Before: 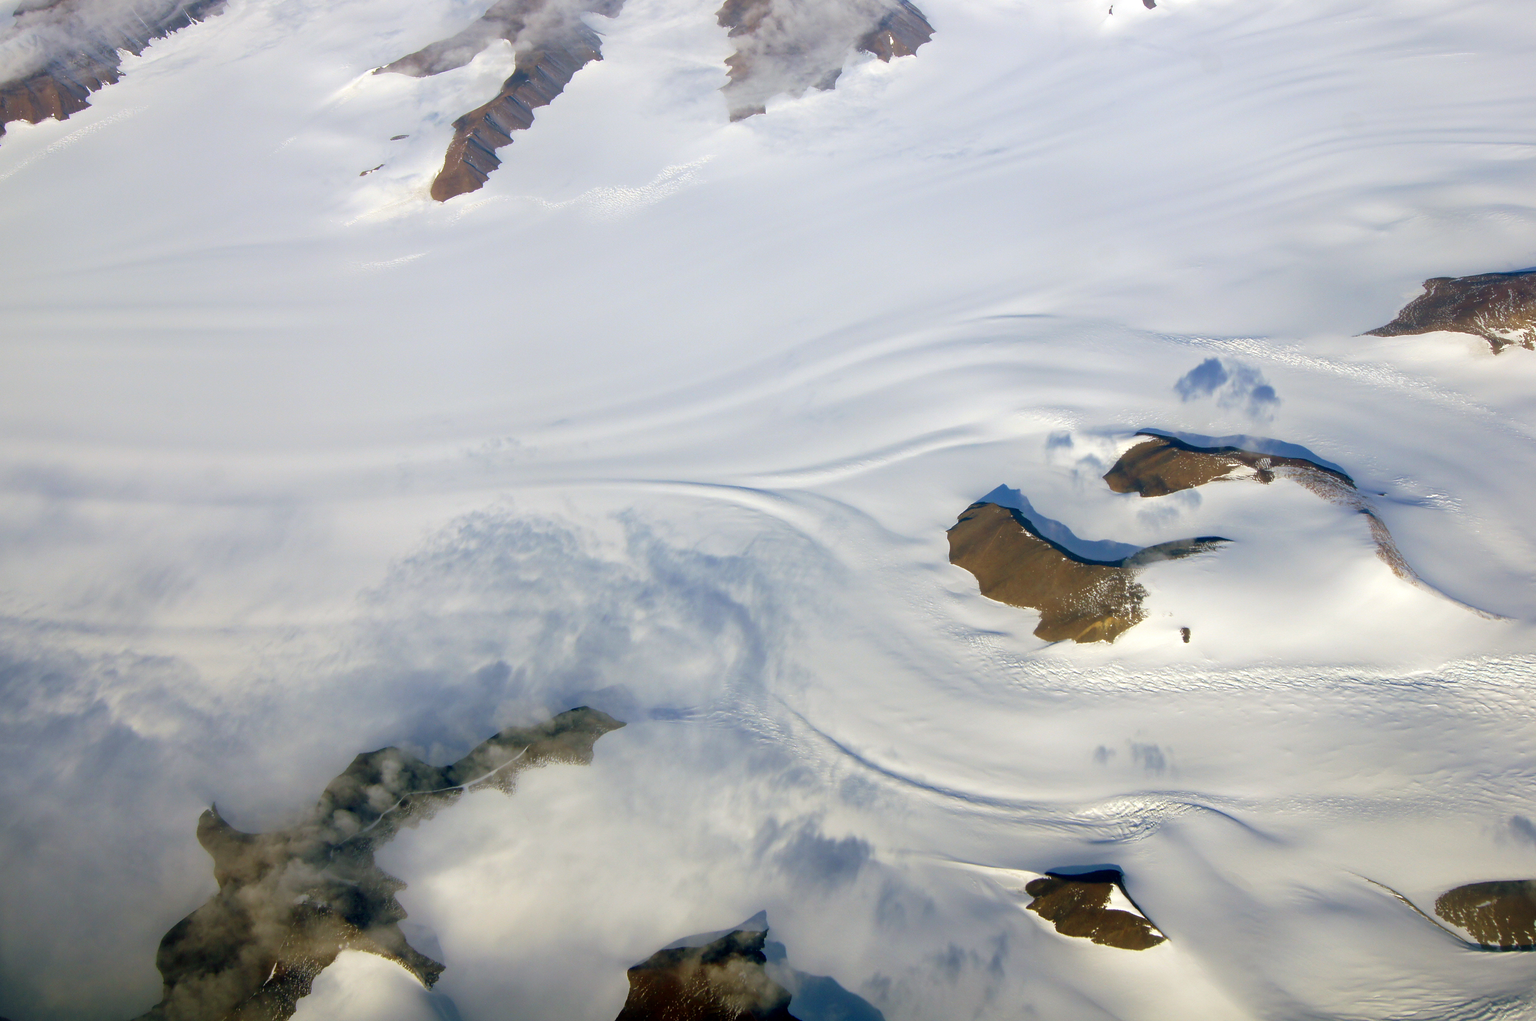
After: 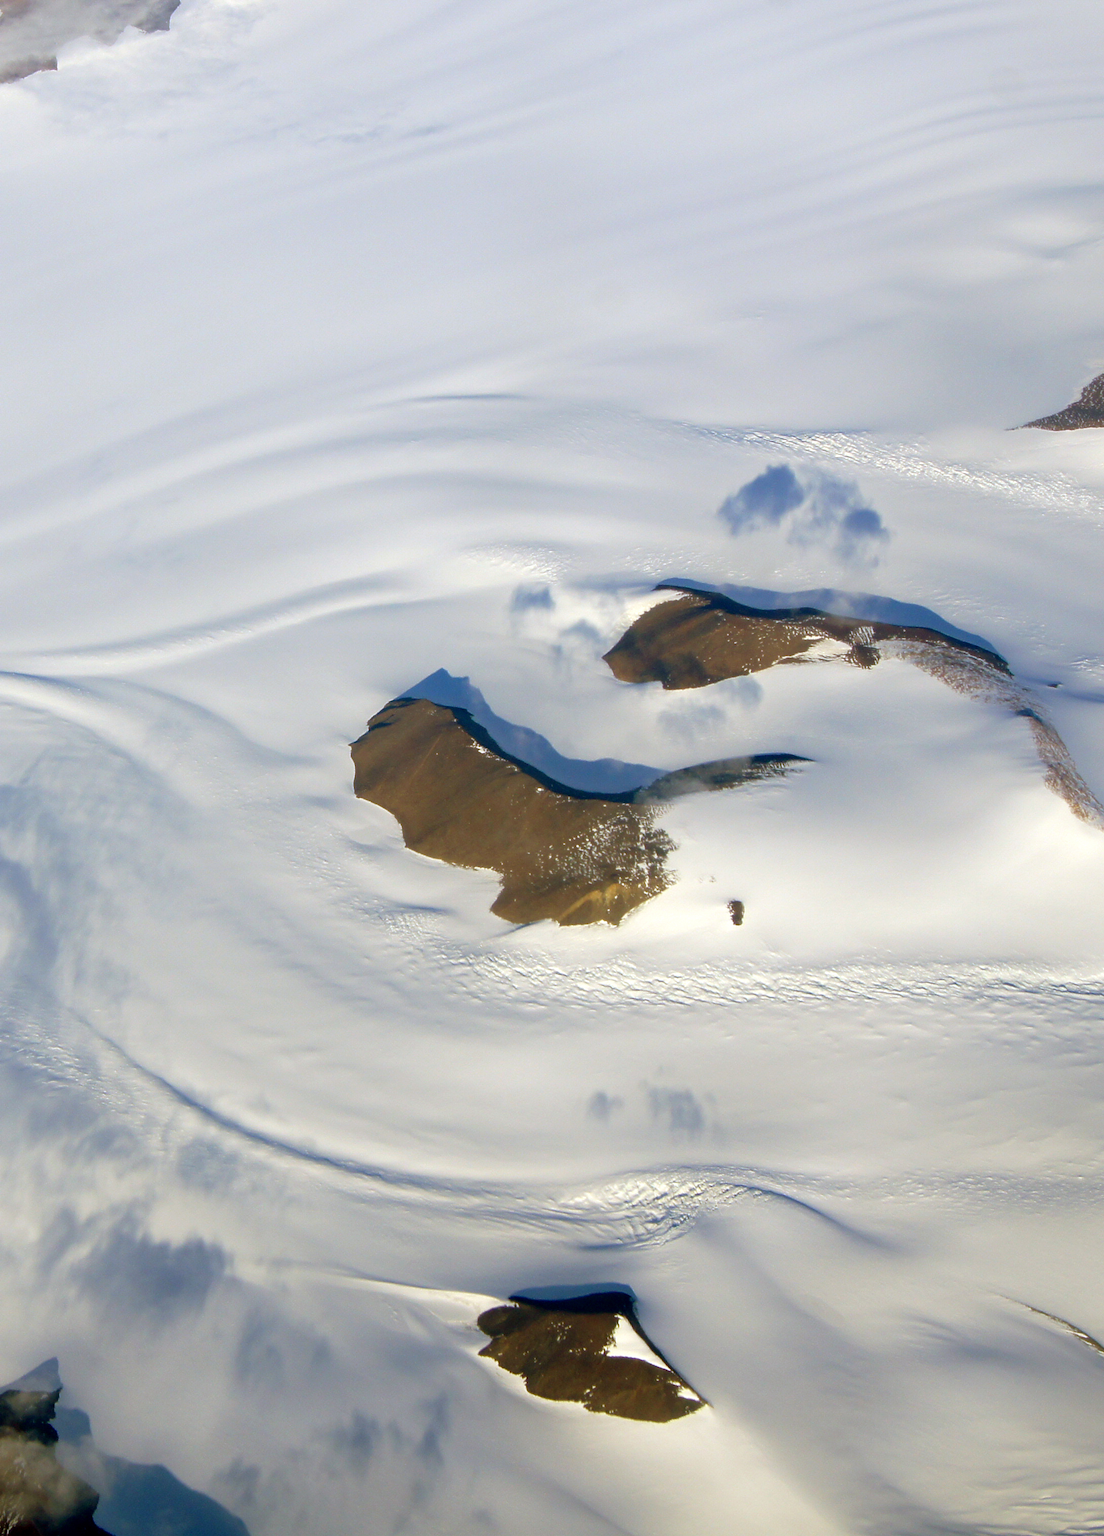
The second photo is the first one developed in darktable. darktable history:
crop: left 47.569%, top 6.925%, right 7.975%
